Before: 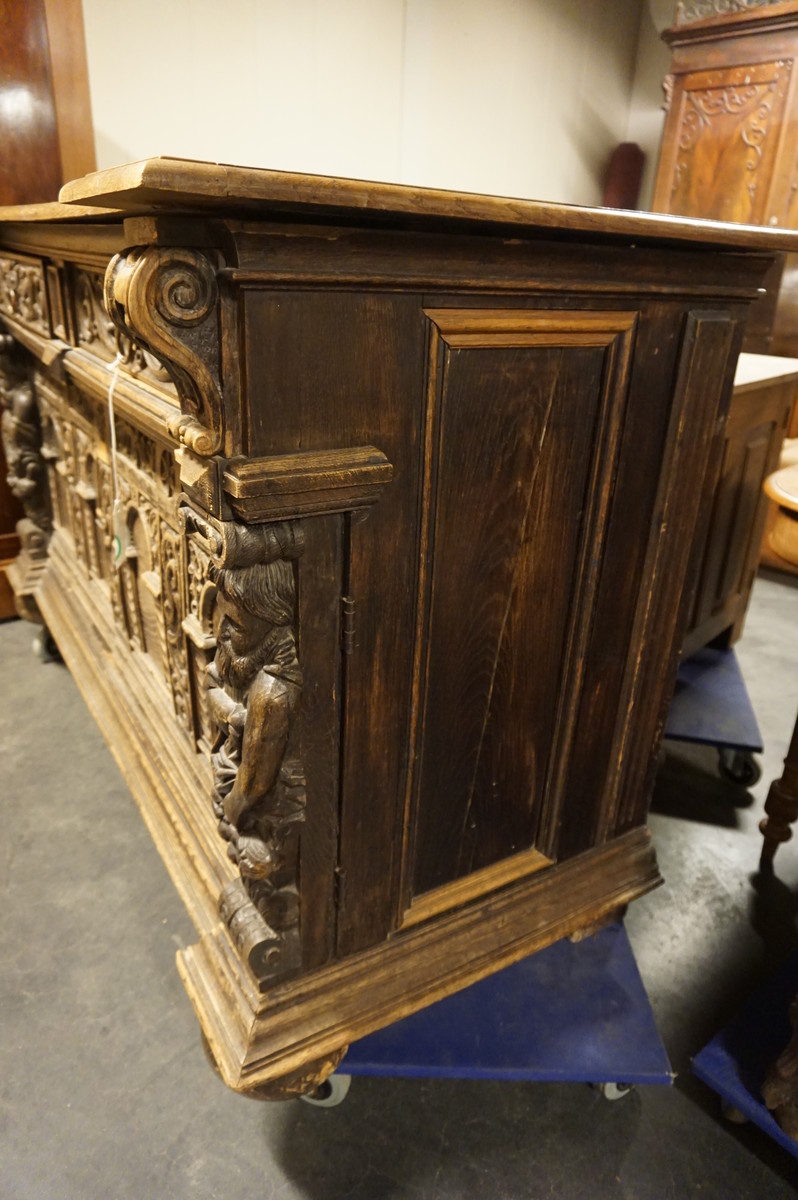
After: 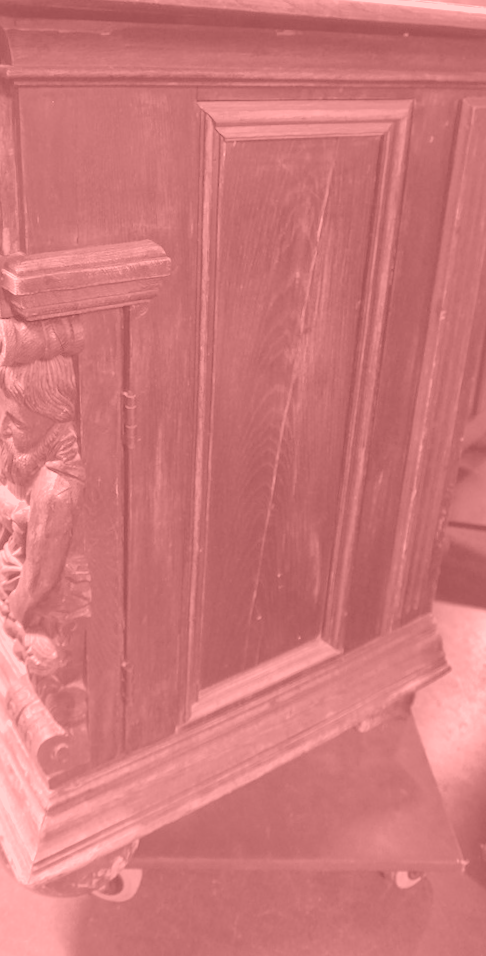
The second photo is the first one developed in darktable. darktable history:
crop and rotate: left 28.256%, top 17.734%, right 12.656%, bottom 3.573%
contrast brightness saturation: contrast 0.07, brightness 0.08, saturation 0.18
colorize: saturation 51%, source mix 50.67%, lightness 50.67%
shadows and highlights: on, module defaults
exposure: black level correction 0, exposure 0.6 EV, compensate exposure bias true, compensate highlight preservation false
rotate and perspective: rotation -1.24°, automatic cropping off
color correction: highlights a* -5.94, highlights b* 11.19
